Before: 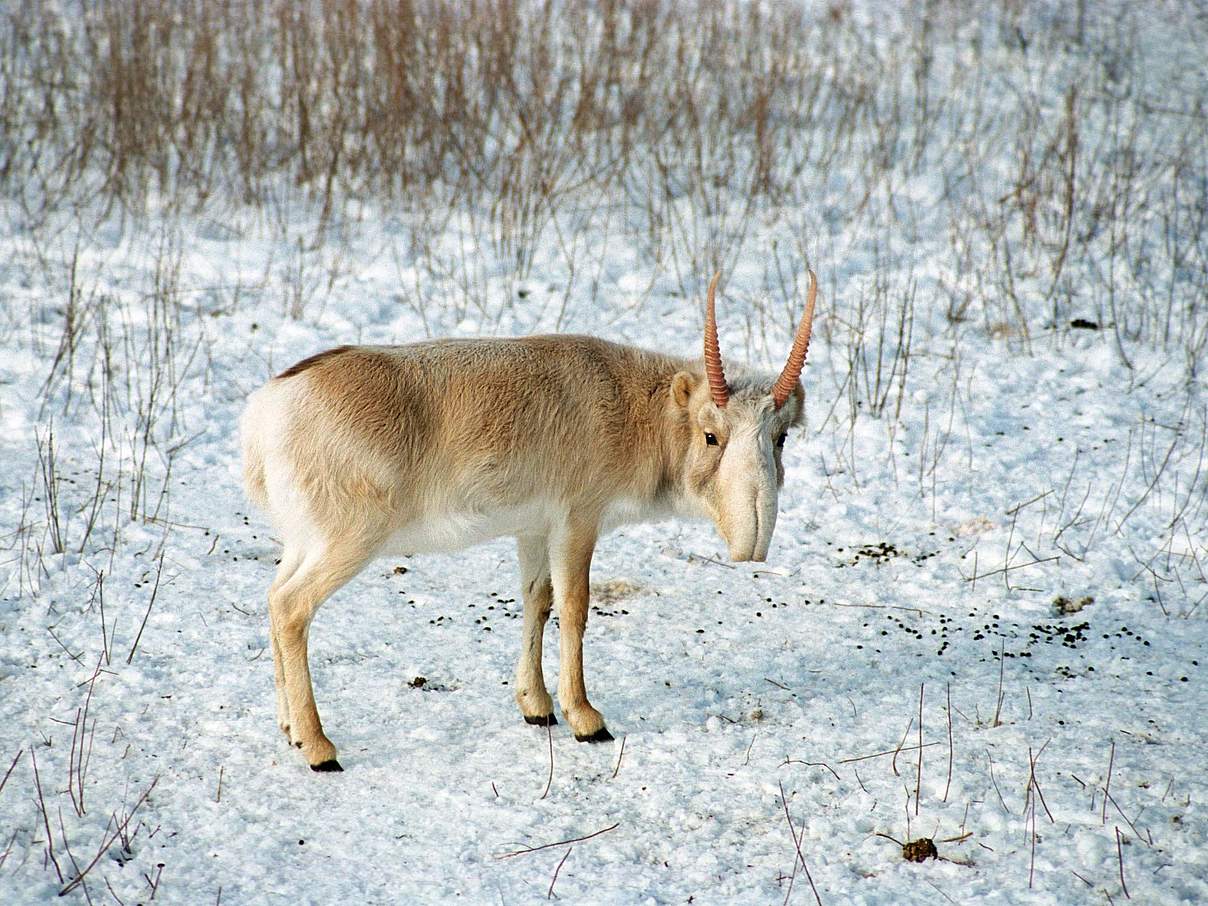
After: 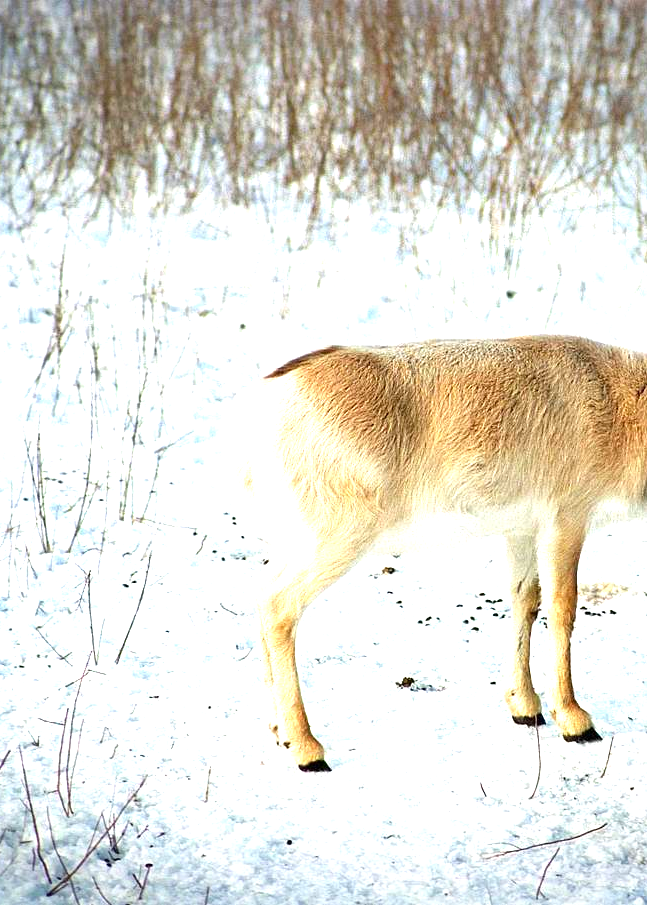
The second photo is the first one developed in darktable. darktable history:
exposure: exposure 1.219 EV, compensate highlight preservation false
vignetting: fall-off start 99.17%, saturation 0.052, width/height ratio 1.325
crop: left 1.033%, right 45.402%, bottom 0.083%
color correction: highlights b* 0.011, saturation 1.12
